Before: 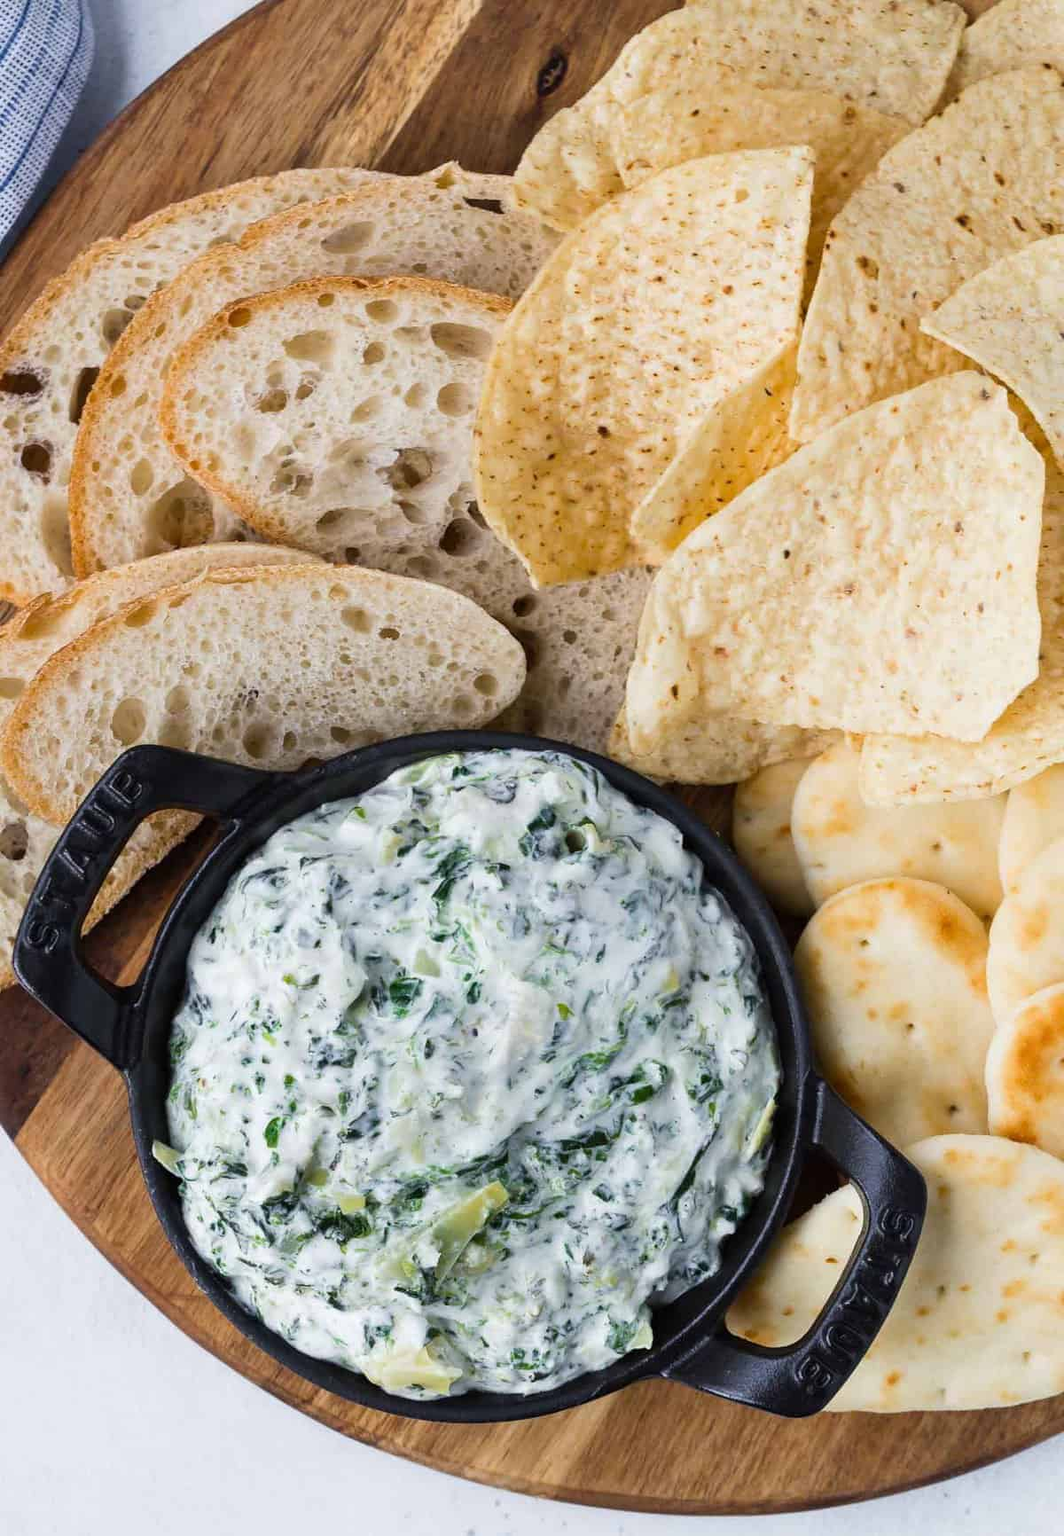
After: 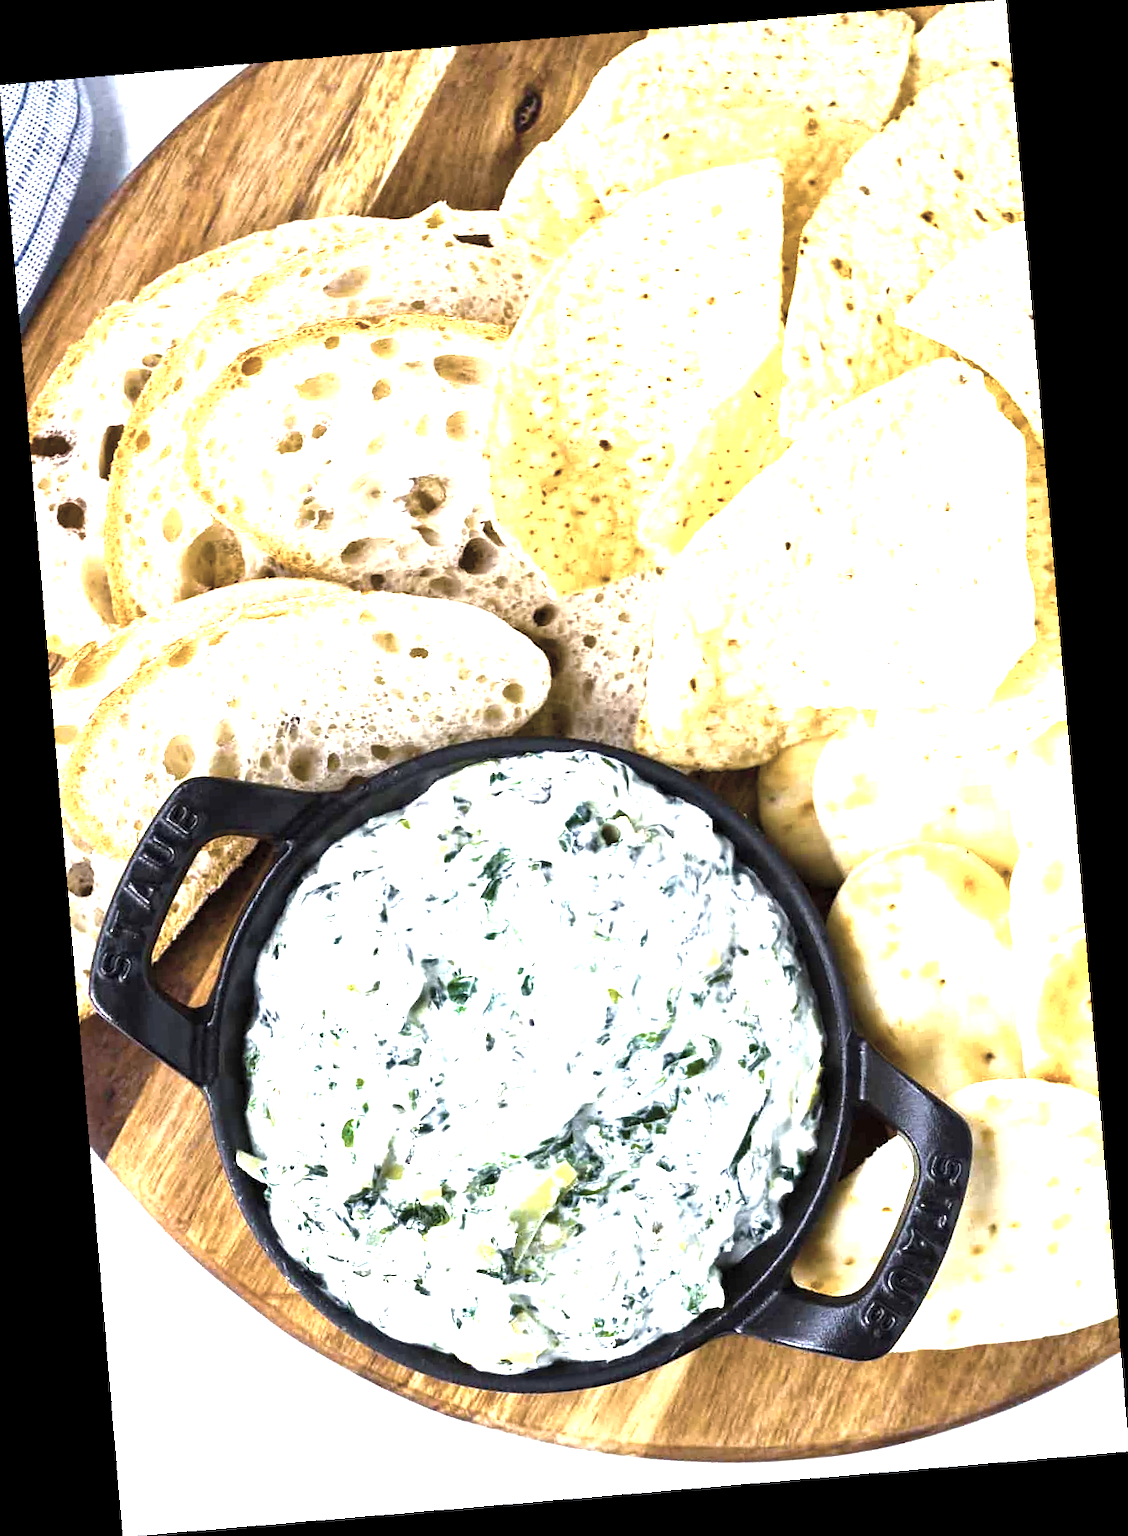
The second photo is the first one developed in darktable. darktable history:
exposure: exposure 1.15 EV, compensate highlight preservation false
color balance rgb: linear chroma grading › global chroma 9%, perceptual saturation grading › global saturation 36%, perceptual saturation grading › shadows 35%, perceptual brilliance grading › global brilliance 21.21%, perceptual brilliance grading › shadows -35%, global vibrance 21.21%
rotate and perspective: rotation -4.86°, automatic cropping off
shadows and highlights: shadows 25, highlights -25
color correction: saturation 0.5
